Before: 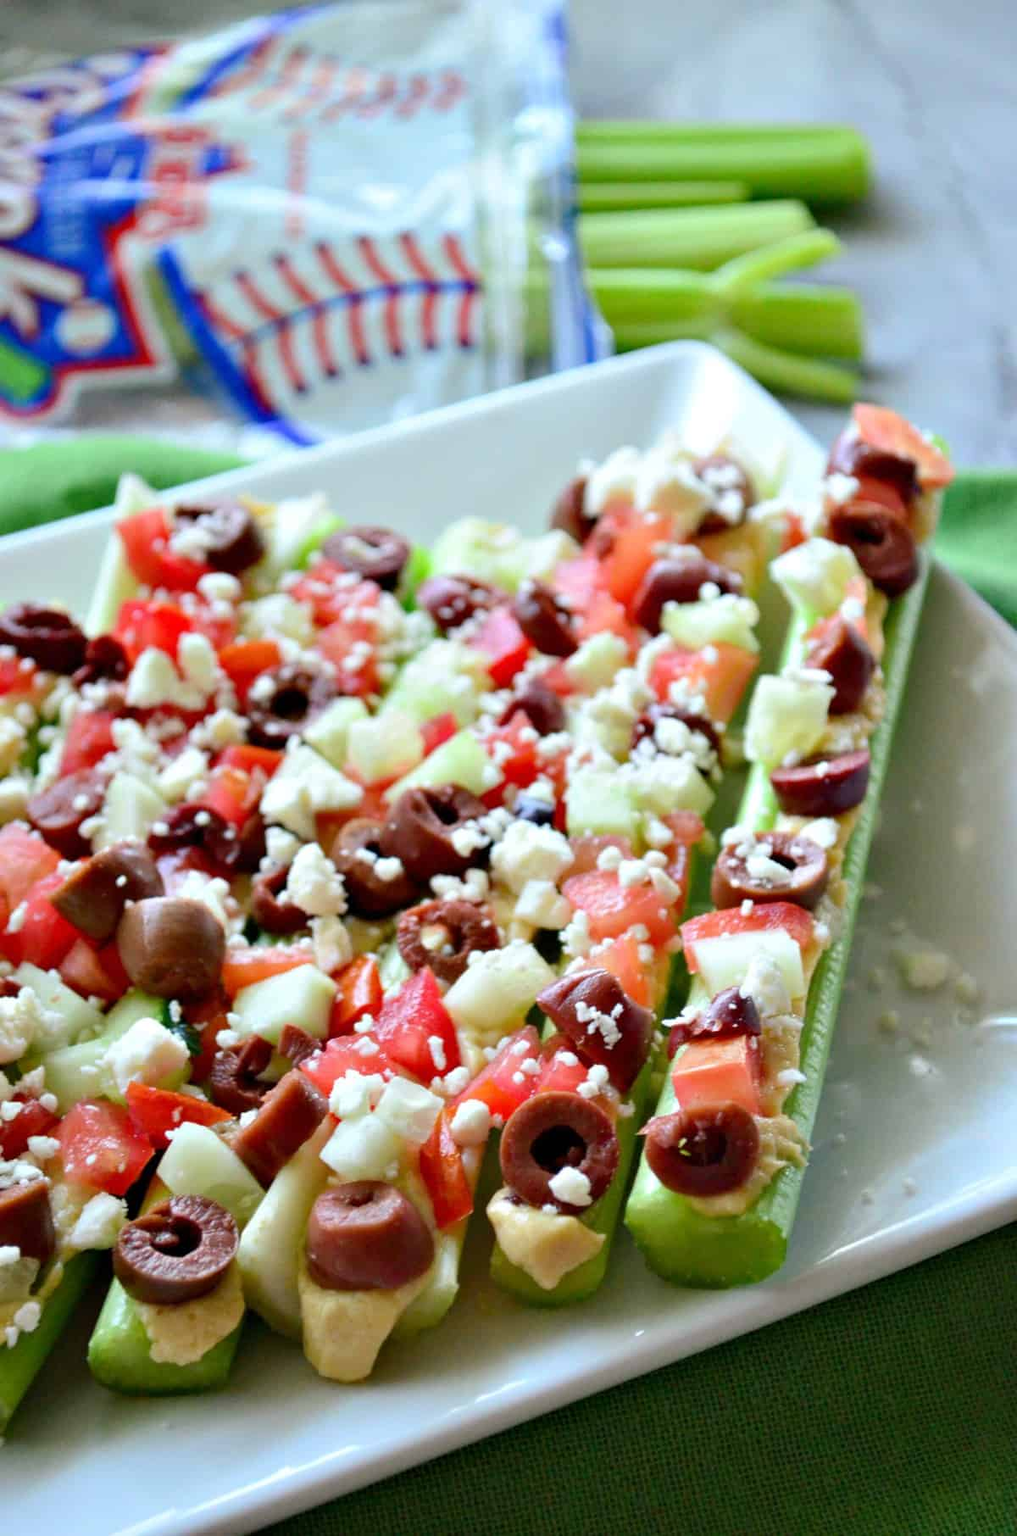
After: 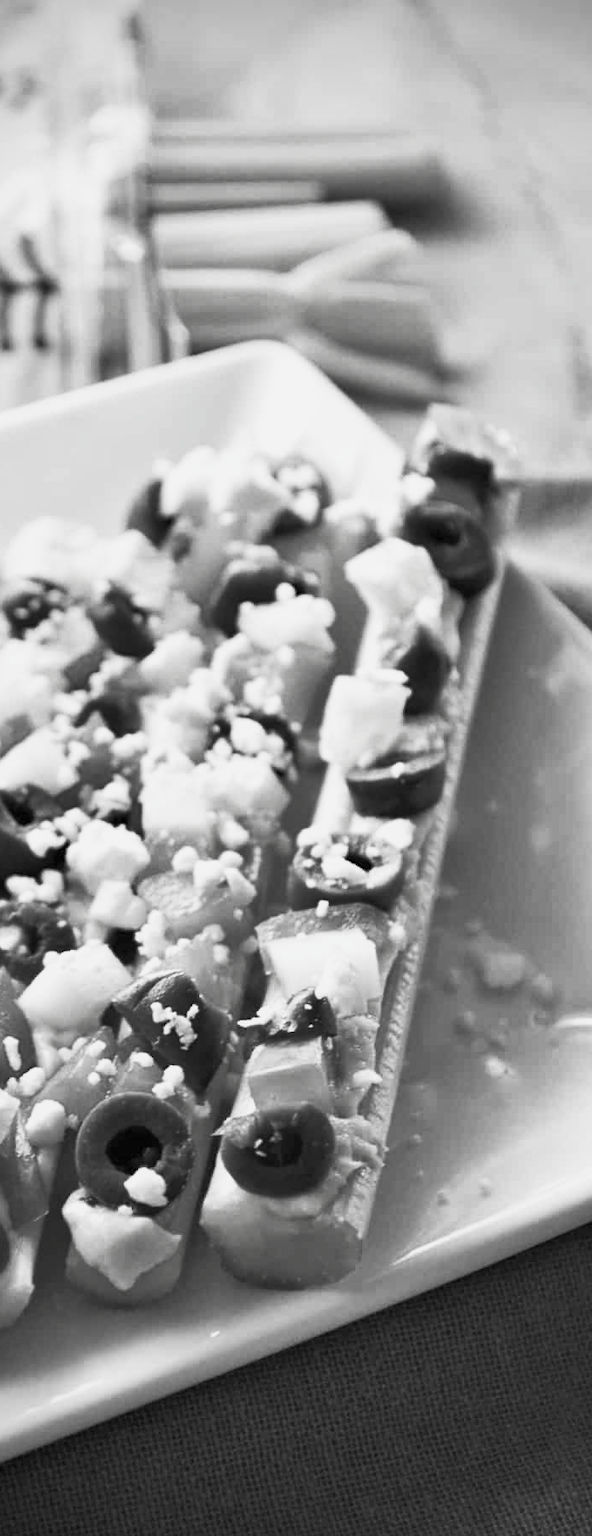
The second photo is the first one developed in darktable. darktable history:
vignetting: fall-off radius 46.06%, dithering 8-bit output
contrast brightness saturation: contrast 0.524, brightness 0.488, saturation -0.995
crop: left 41.776%
tone equalizer: -8 EV -0.039 EV, -7 EV 0.045 EV, -6 EV -0.008 EV, -5 EV 0.005 EV, -4 EV -0.047 EV, -3 EV -0.228 EV, -2 EV -0.636 EV, -1 EV -1 EV, +0 EV -0.992 EV
color balance rgb: perceptual saturation grading › global saturation 19.355%, global vibrance 20%
